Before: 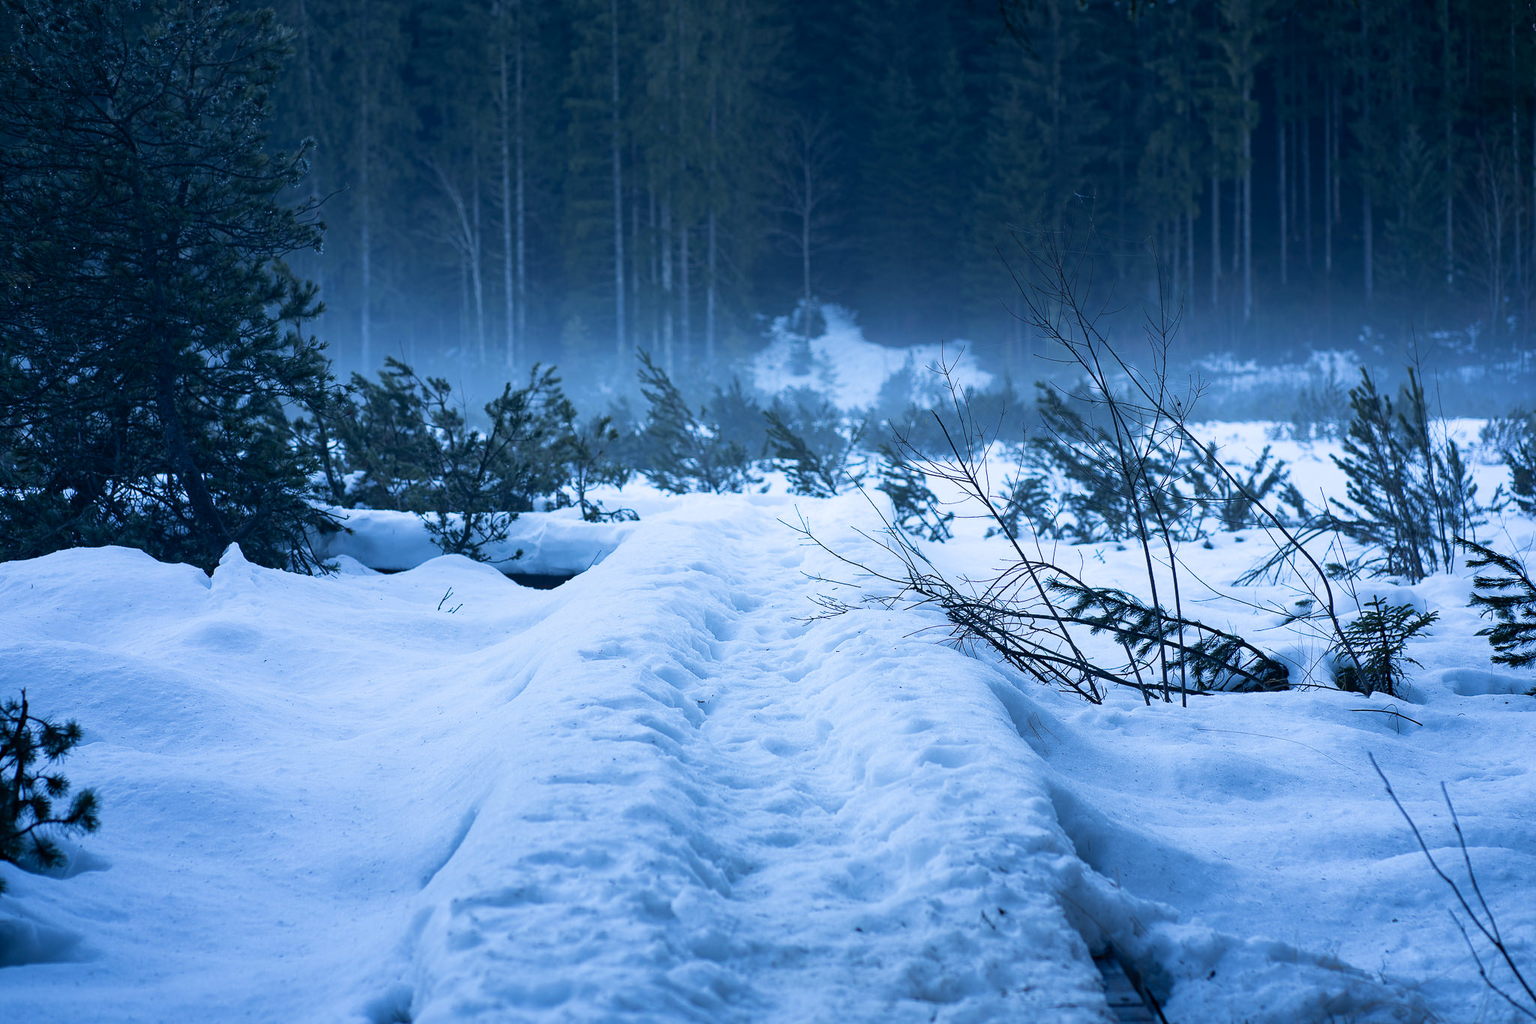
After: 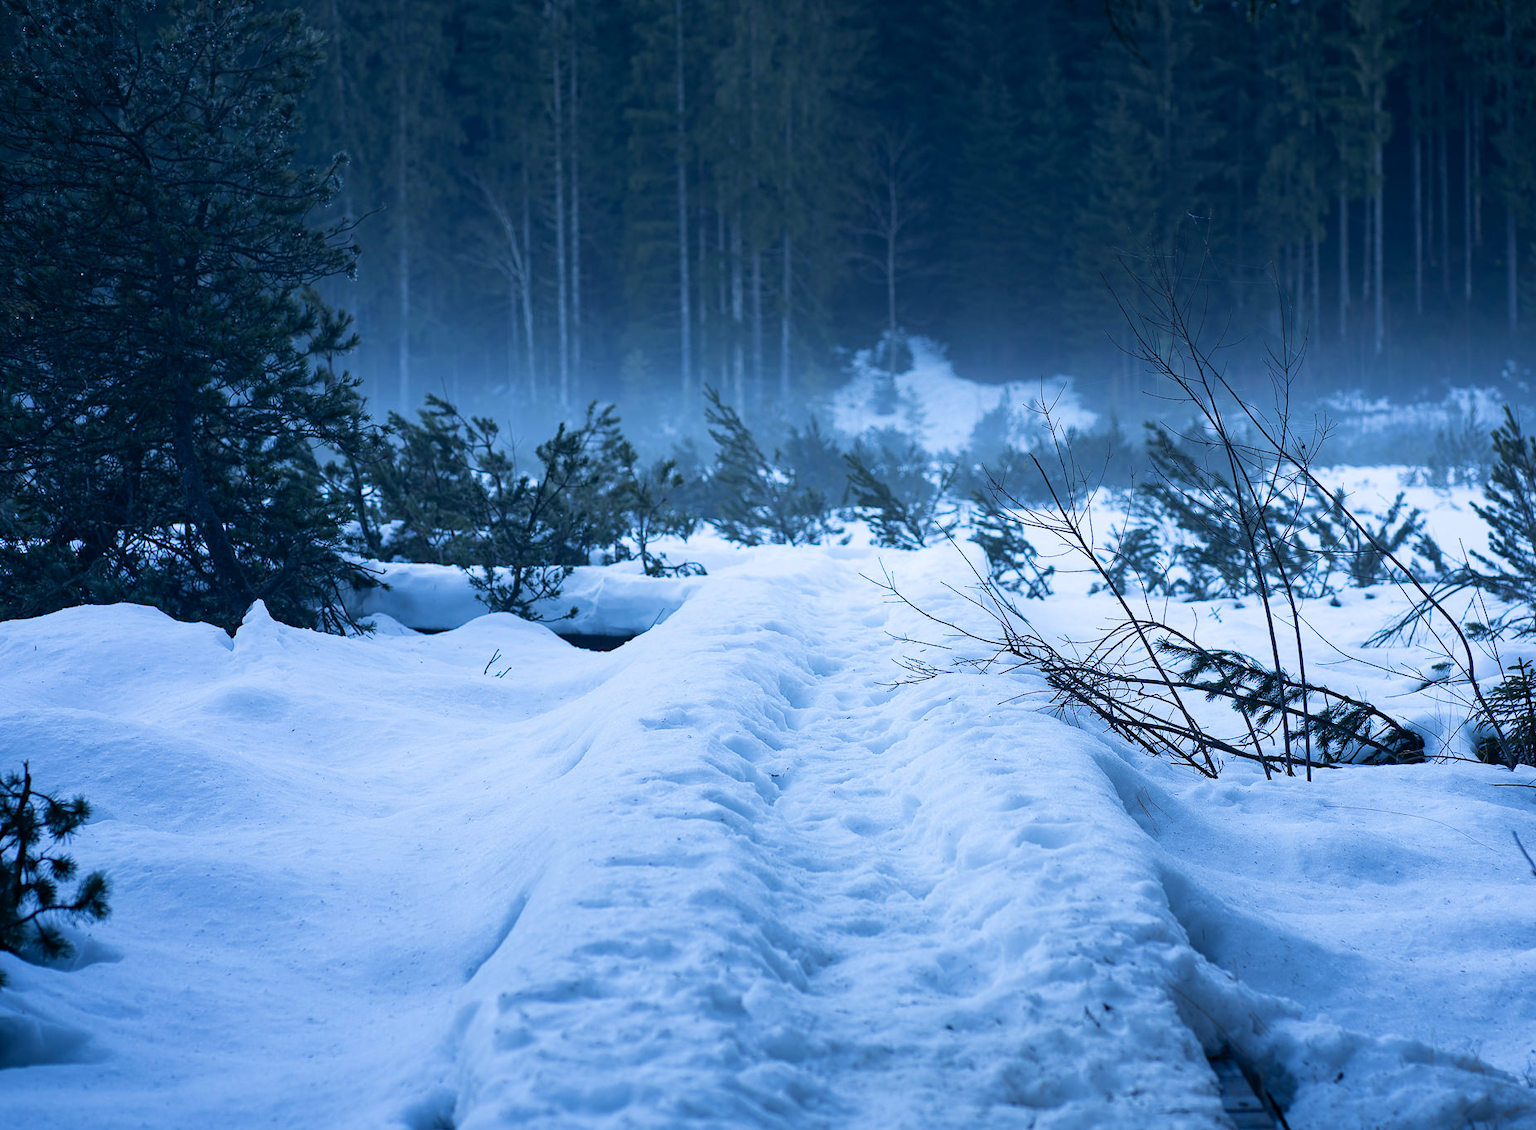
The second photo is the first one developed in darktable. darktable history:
crop: right 9.514%, bottom 0.027%
